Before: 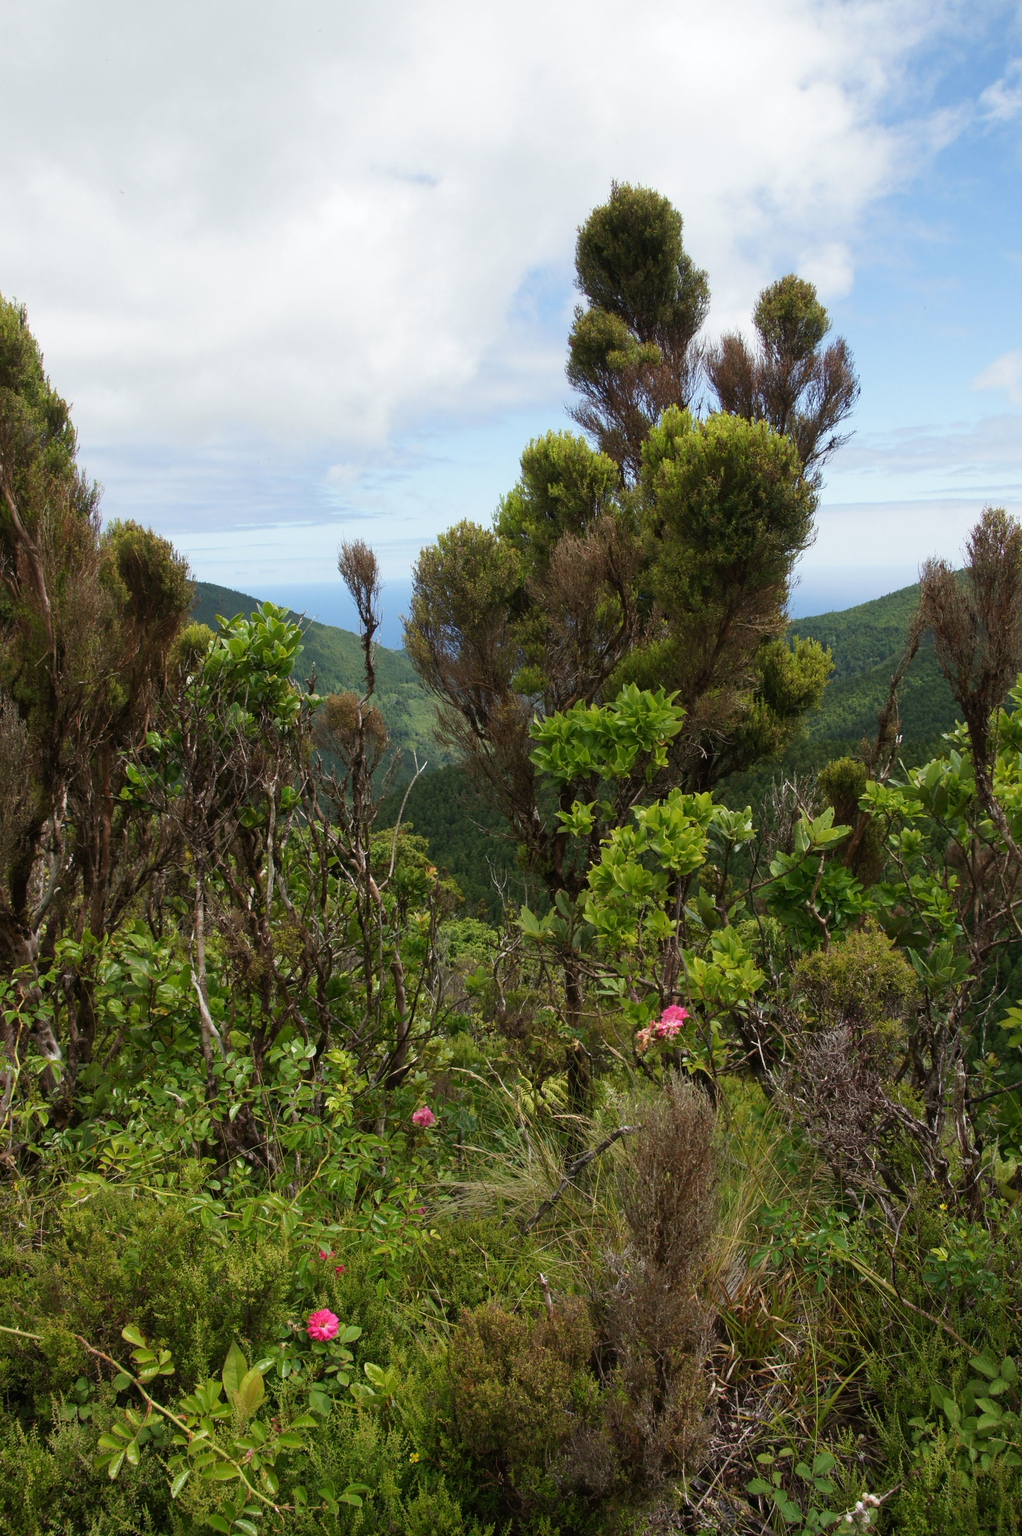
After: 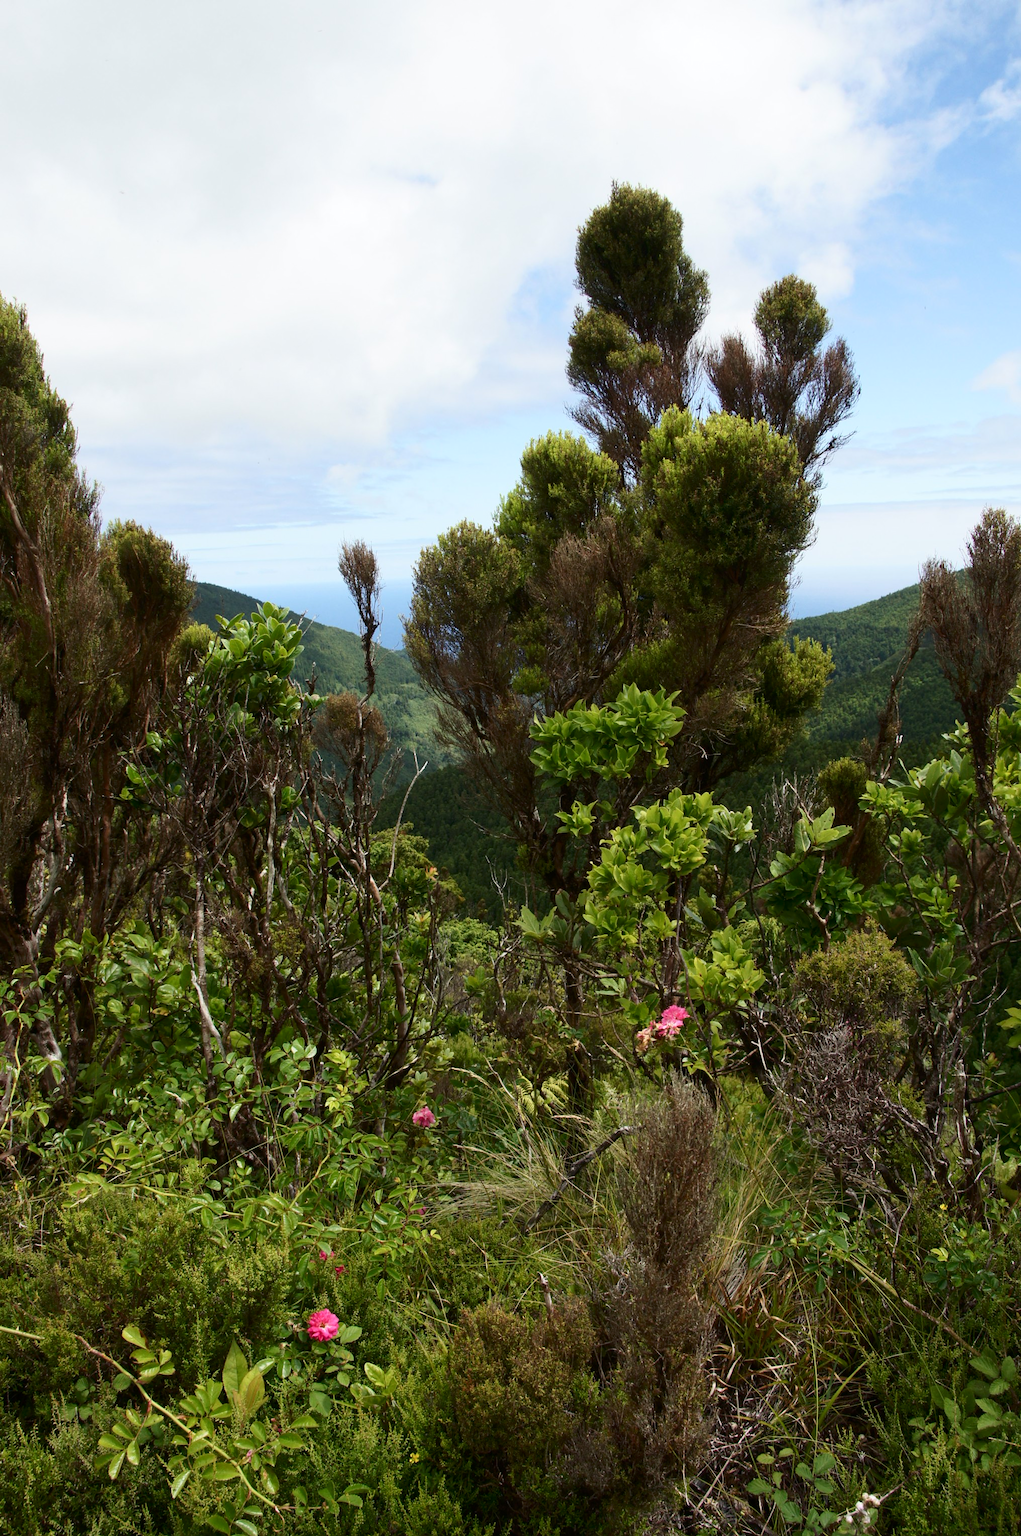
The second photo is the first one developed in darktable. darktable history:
contrast brightness saturation: contrast 0.217
